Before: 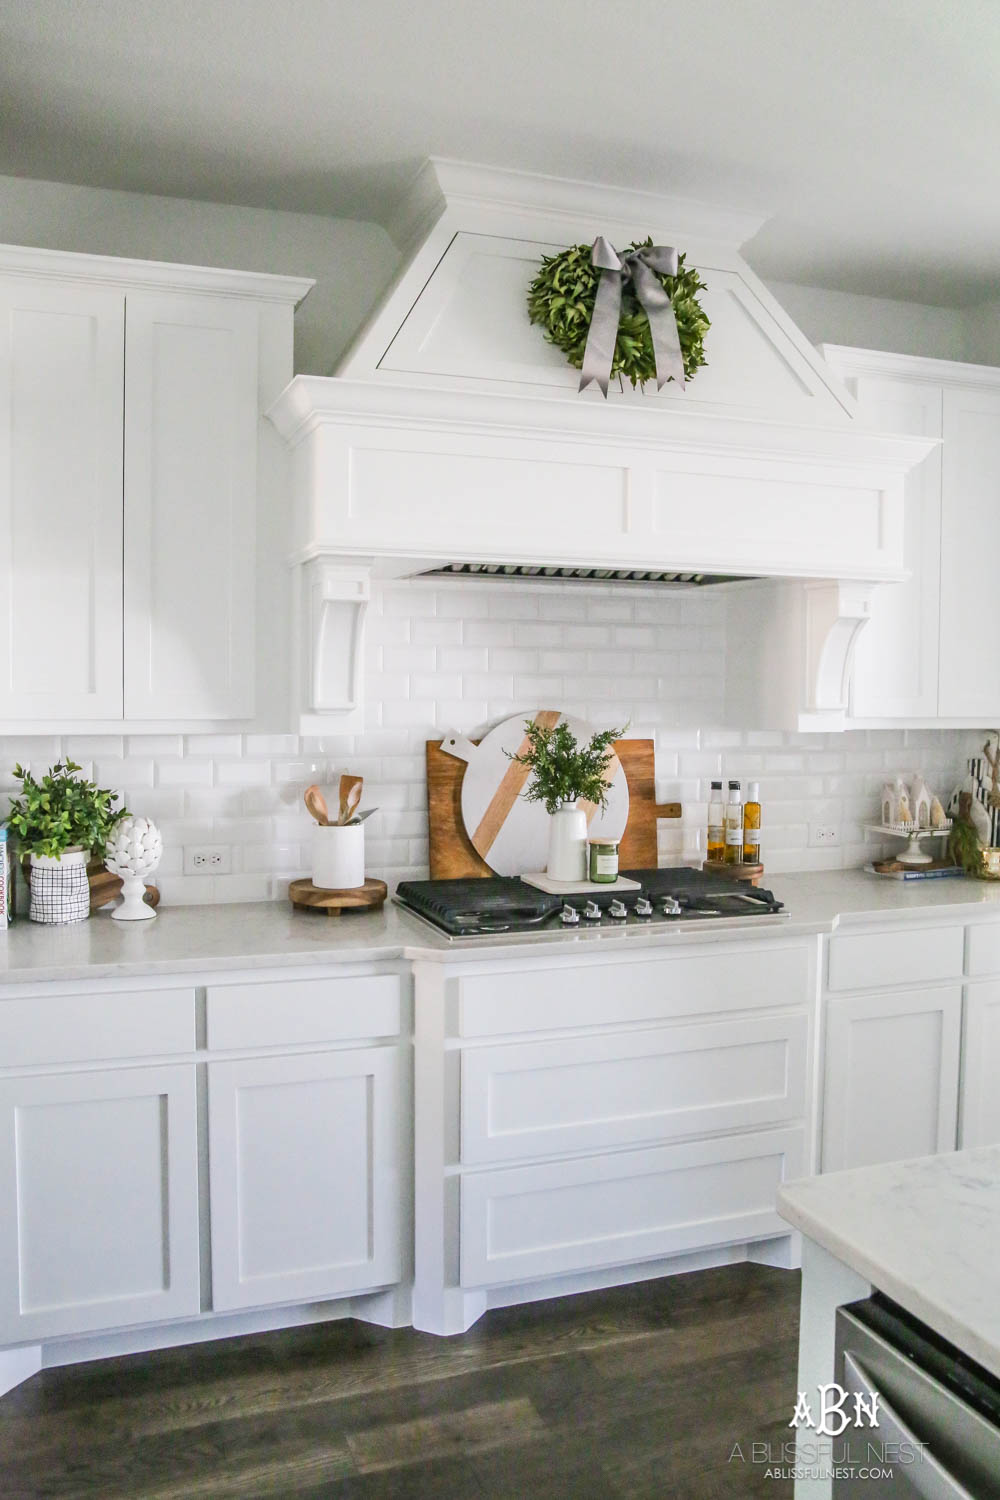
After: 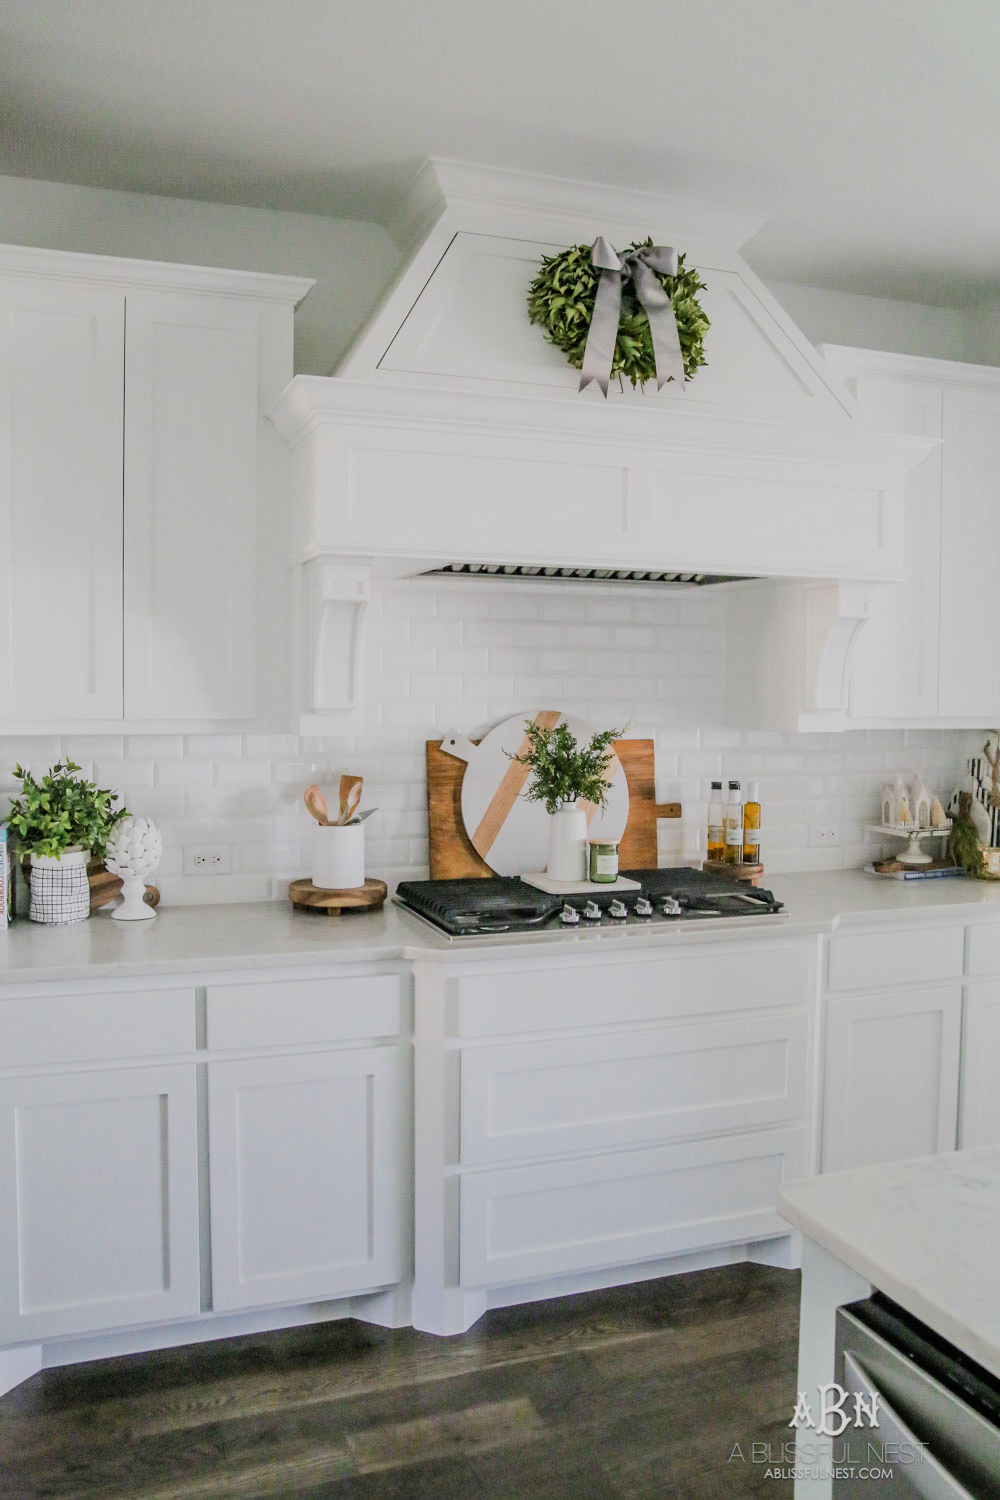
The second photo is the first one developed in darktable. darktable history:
sharpen: radius 2.917, amount 0.855, threshold 47.515
local contrast: mode bilateral grid, contrast 99, coarseness 99, detail 93%, midtone range 0.2
filmic rgb: black relative exposure -7.65 EV, white relative exposure 4.56 EV, threshold 5.96 EV, hardness 3.61, iterations of high-quality reconstruction 10, enable highlight reconstruction true
